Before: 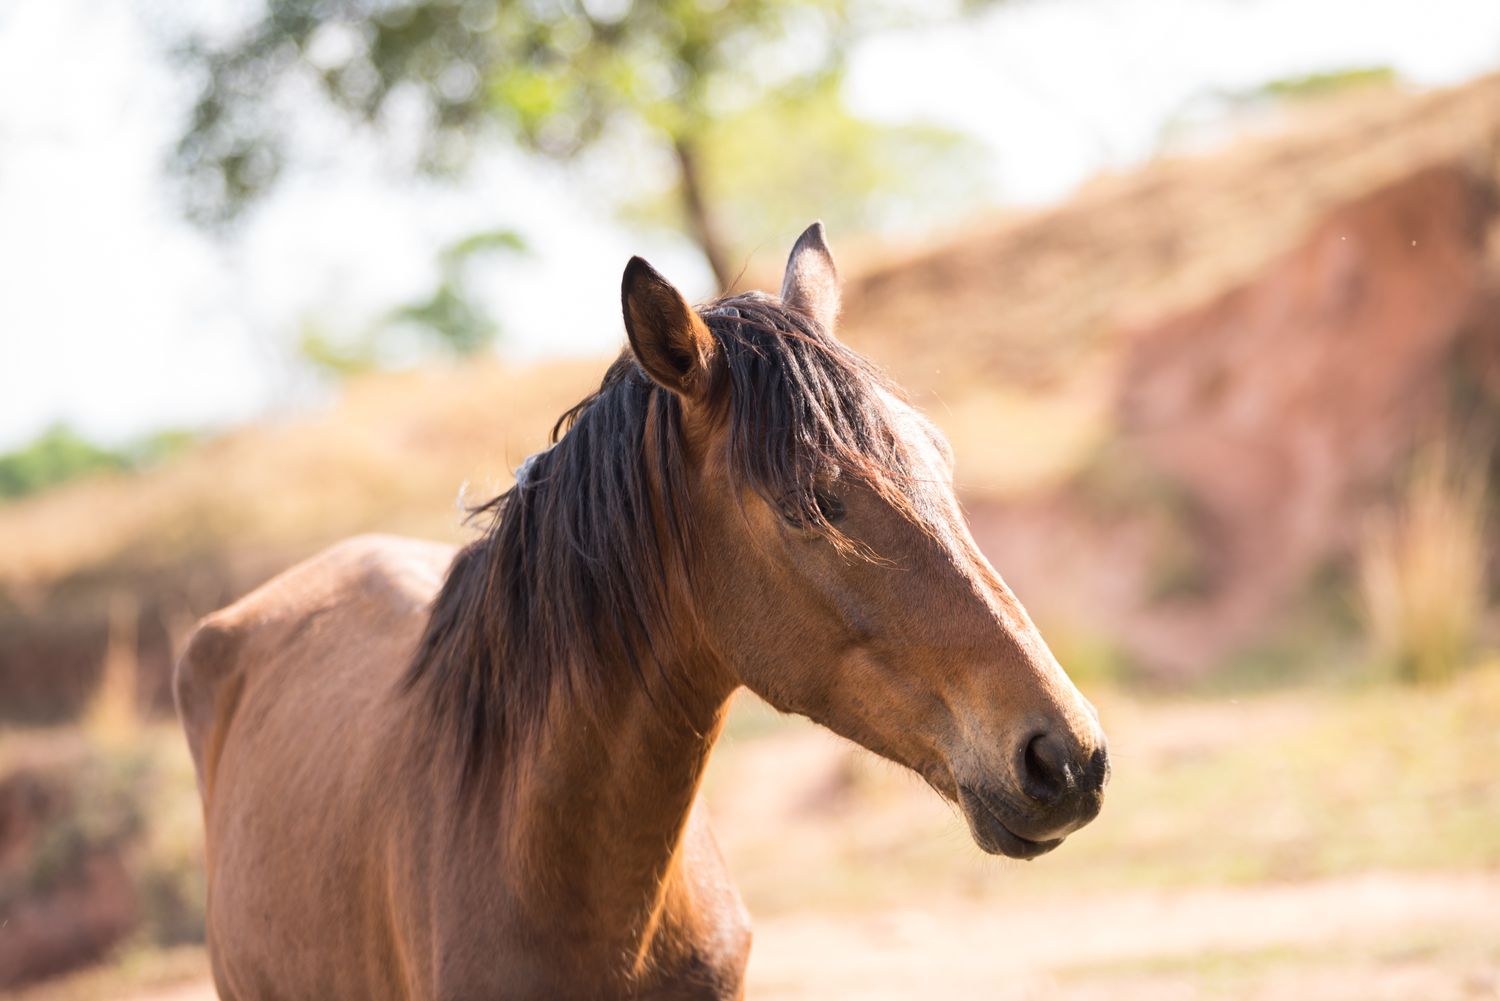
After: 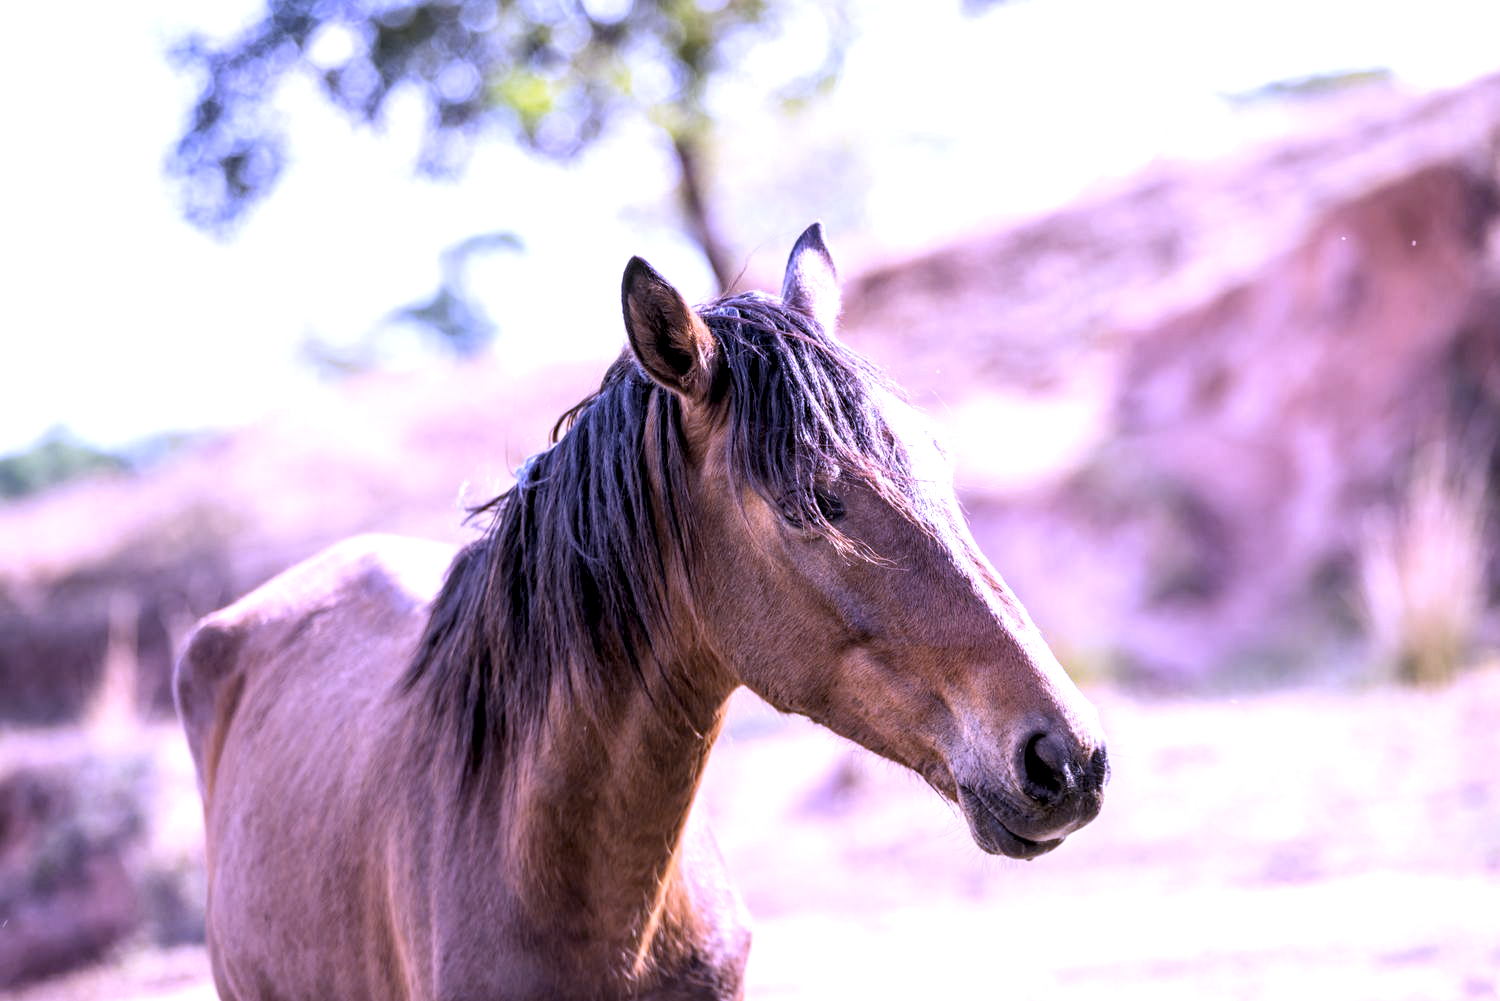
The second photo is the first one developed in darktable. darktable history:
local contrast: detail 160%
rgb levels: levels [[0.01, 0.419, 0.839], [0, 0.5, 1], [0, 0.5, 1]]
white balance: red 0.98, blue 1.61
